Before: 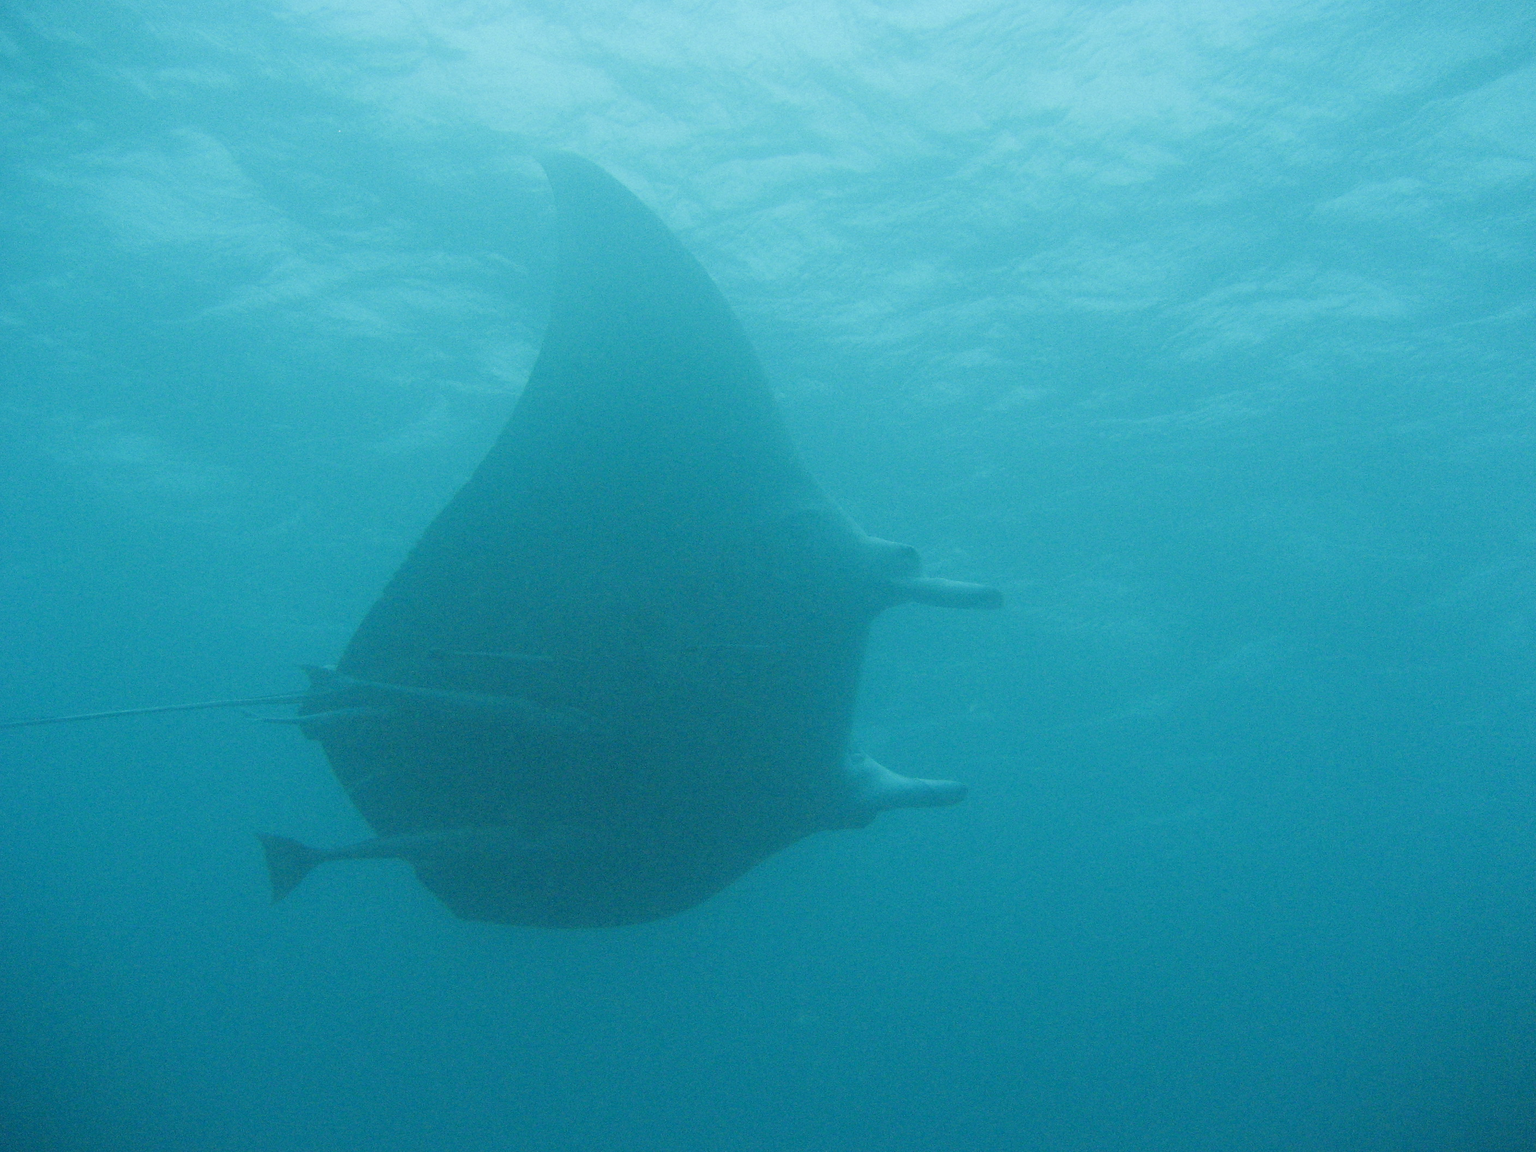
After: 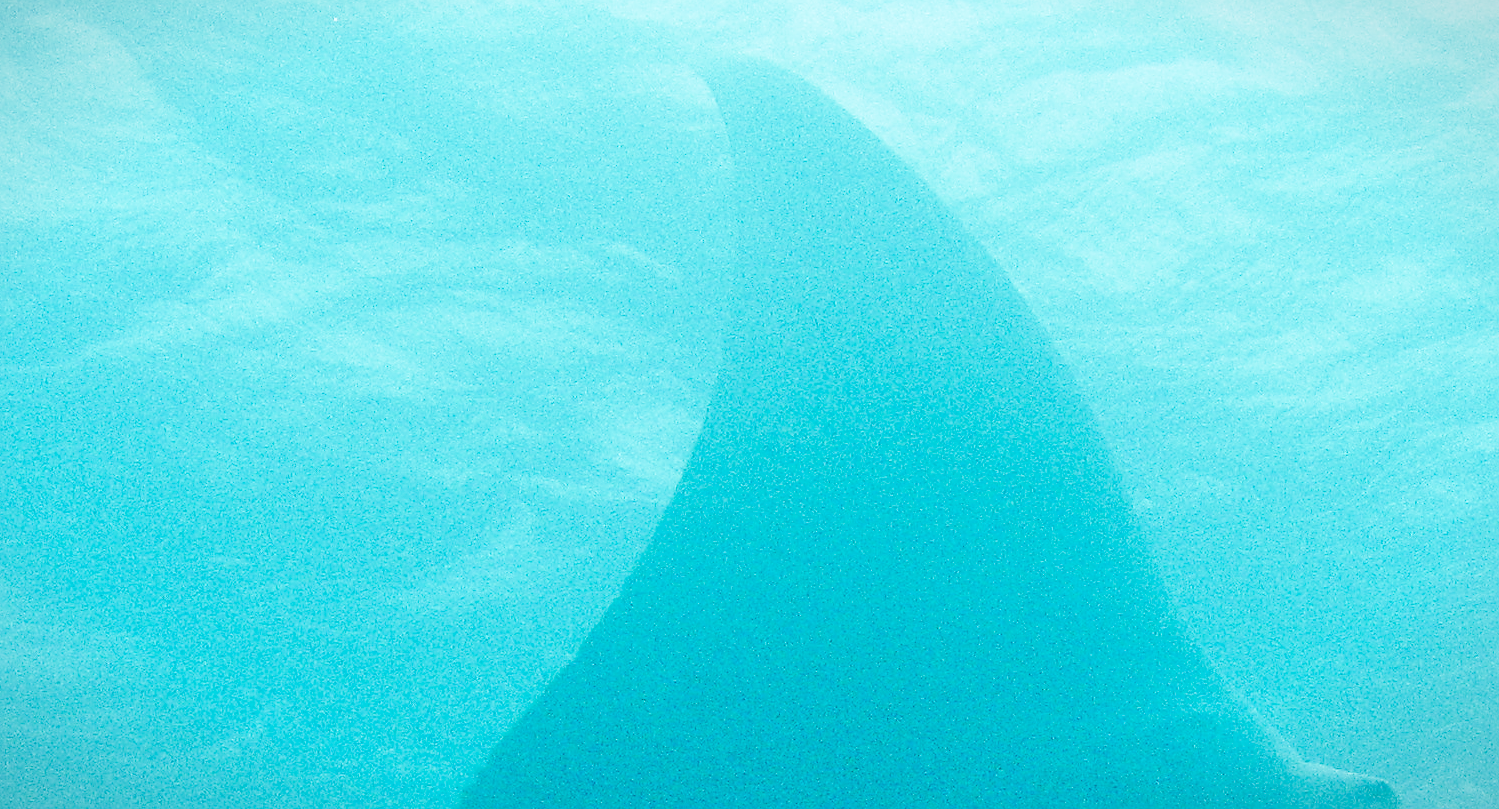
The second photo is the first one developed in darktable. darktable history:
color correction: highlights a* -2.79, highlights b* -1.9, shadows a* 2.45, shadows b* 2.75
base curve: curves: ch0 [(0, 0) (0.007, 0.004) (0.027, 0.03) (0.046, 0.07) (0.207, 0.54) (0.442, 0.872) (0.673, 0.972) (1, 1)], preserve colors none
crop: left 10.192%, top 10.476%, right 36.552%, bottom 51.188%
vignetting: fall-off start 98.23%, fall-off radius 100.59%, width/height ratio 1.428
shadows and highlights: soften with gaussian
sharpen: on, module defaults
